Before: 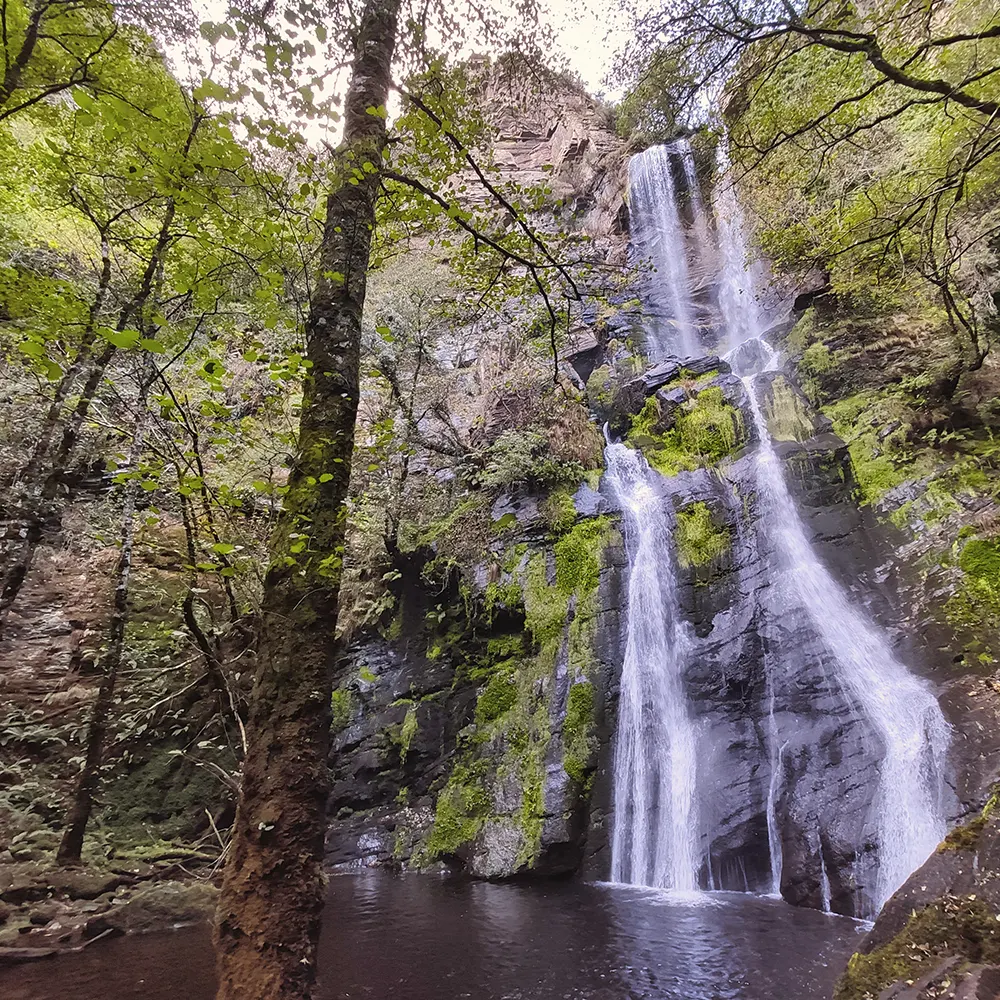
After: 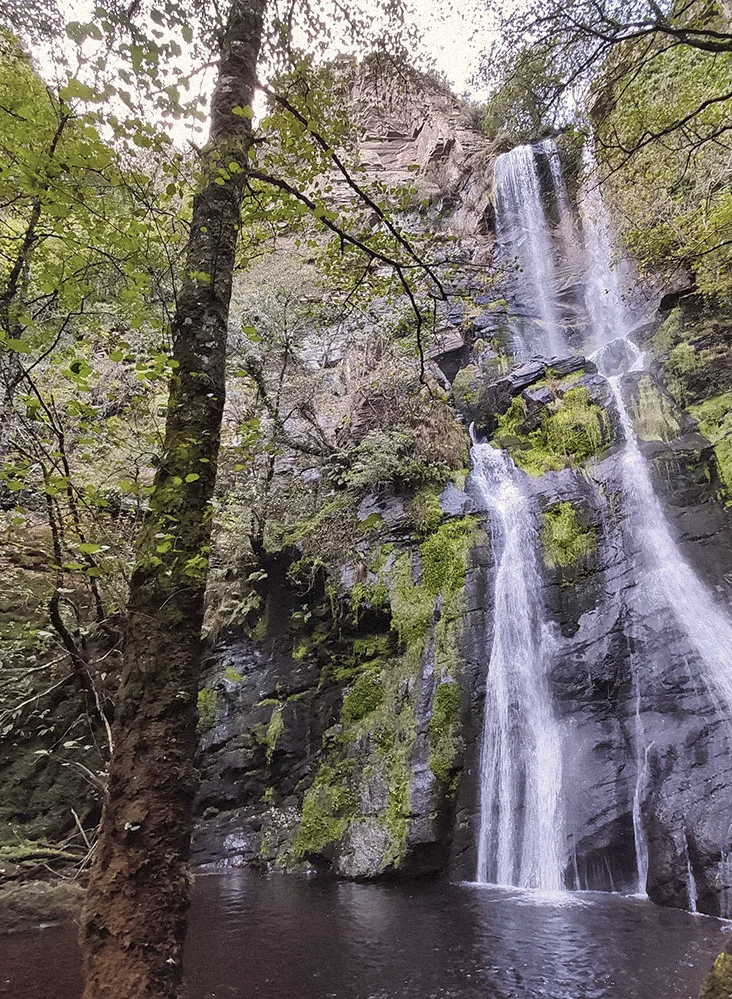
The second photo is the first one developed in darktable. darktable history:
crop: left 13.443%, right 13.31%
grain: mid-tones bias 0%
color correction: saturation 0.8
